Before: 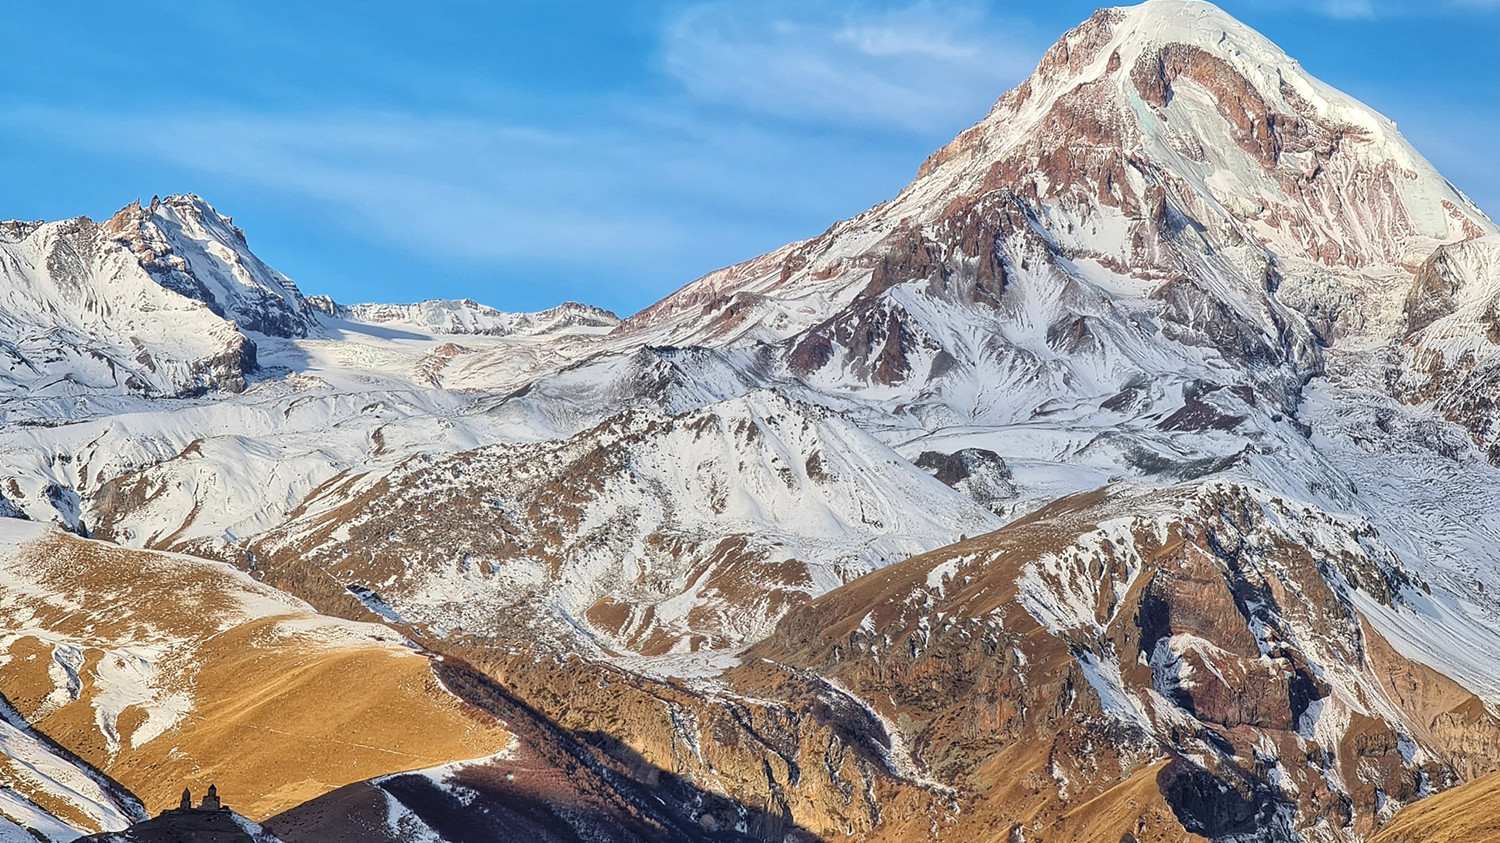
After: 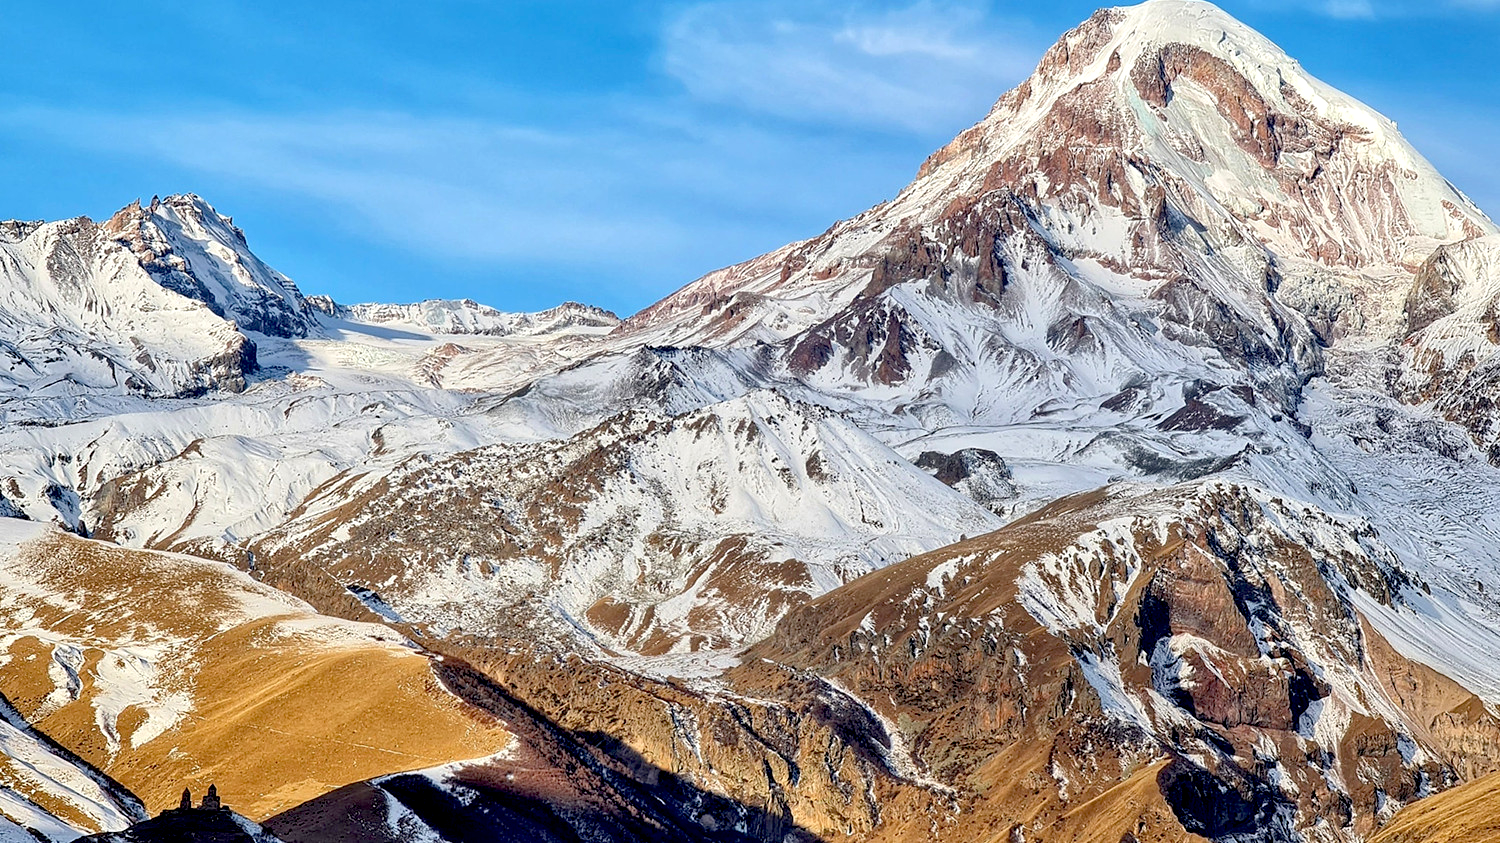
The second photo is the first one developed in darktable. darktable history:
exposure: black level correction 0.026, exposure 0.184 EV, compensate highlight preservation false
